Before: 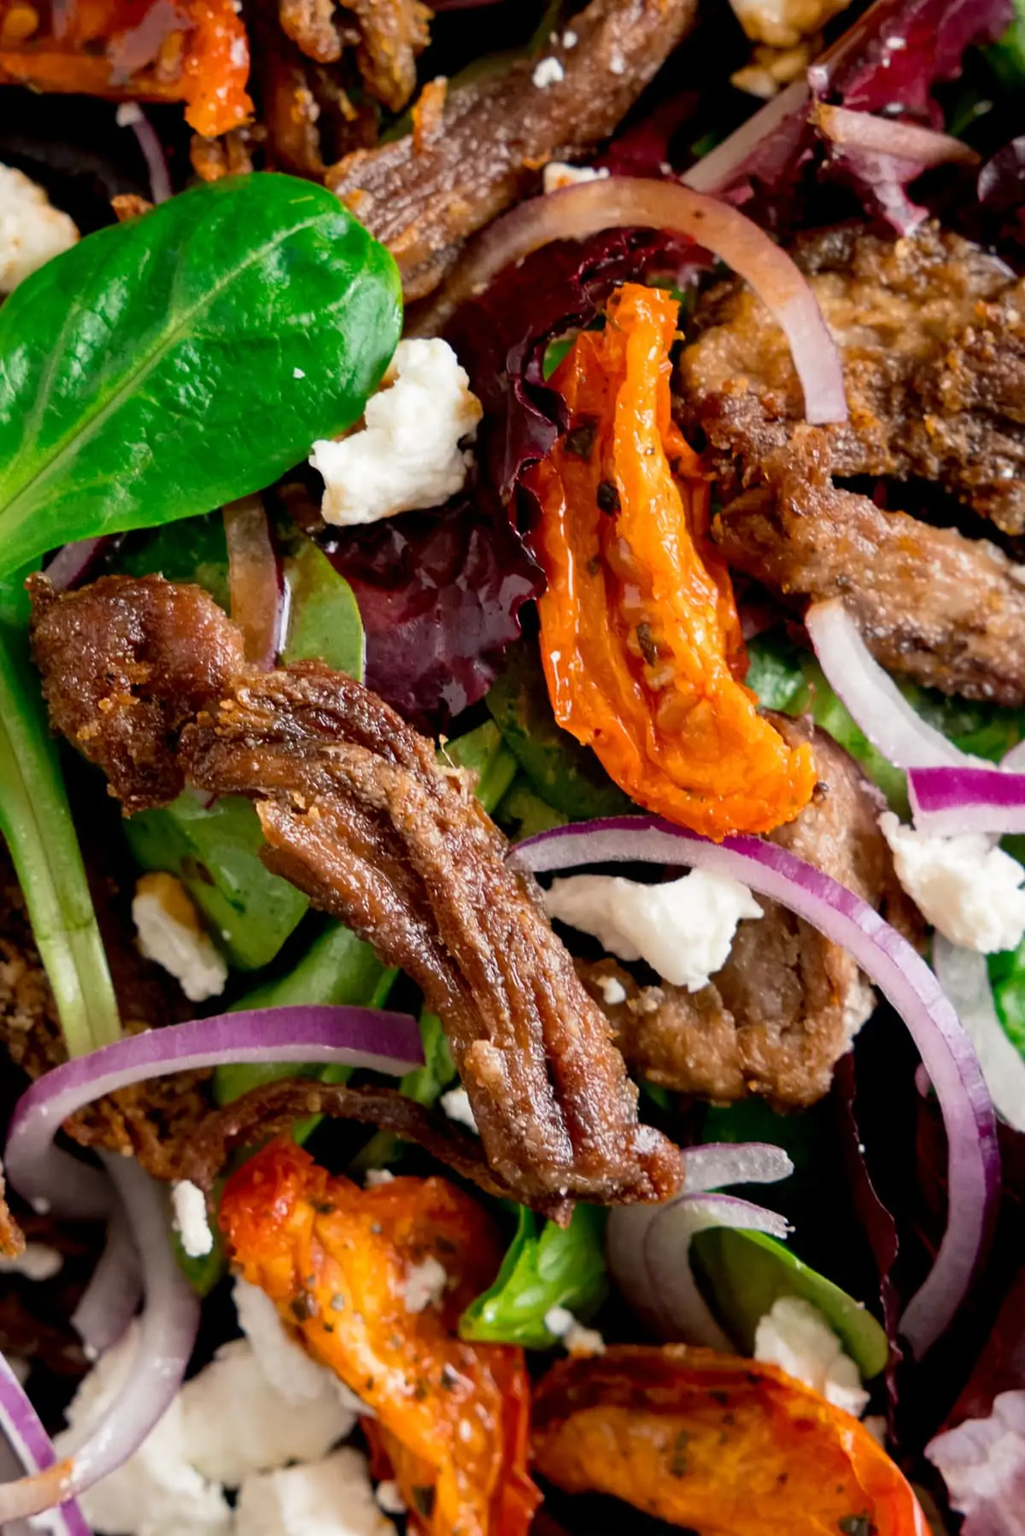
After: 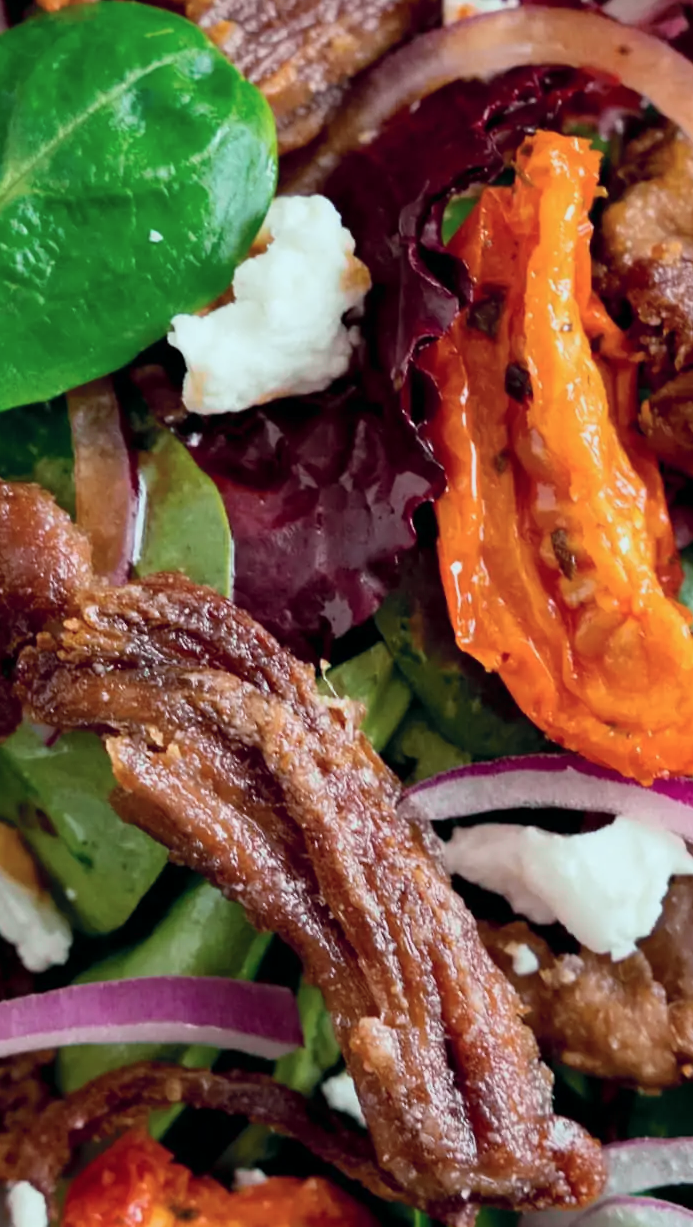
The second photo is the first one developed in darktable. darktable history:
color correction: highlights a* -0.95, highlights b* 4.5, shadows a* 3.55
tone curve: curves: ch0 [(0, 0) (0.822, 0.825) (0.994, 0.955)]; ch1 [(0, 0) (0.226, 0.261) (0.383, 0.397) (0.46, 0.46) (0.498, 0.479) (0.524, 0.523) (0.578, 0.575) (1, 1)]; ch2 [(0, 0) (0.438, 0.456) (0.5, 0.498) (0.547, 0.515) (0.597, 0.58) (0.629, 0.603) (1, 1)], color space Lab, independent channels, preserve colors none
crop: left 16.202%, top 11.208%, right 26.045%, bottom 20.557%
color calibration: x 0.37, y 0.382, temperature 4313.32 K
